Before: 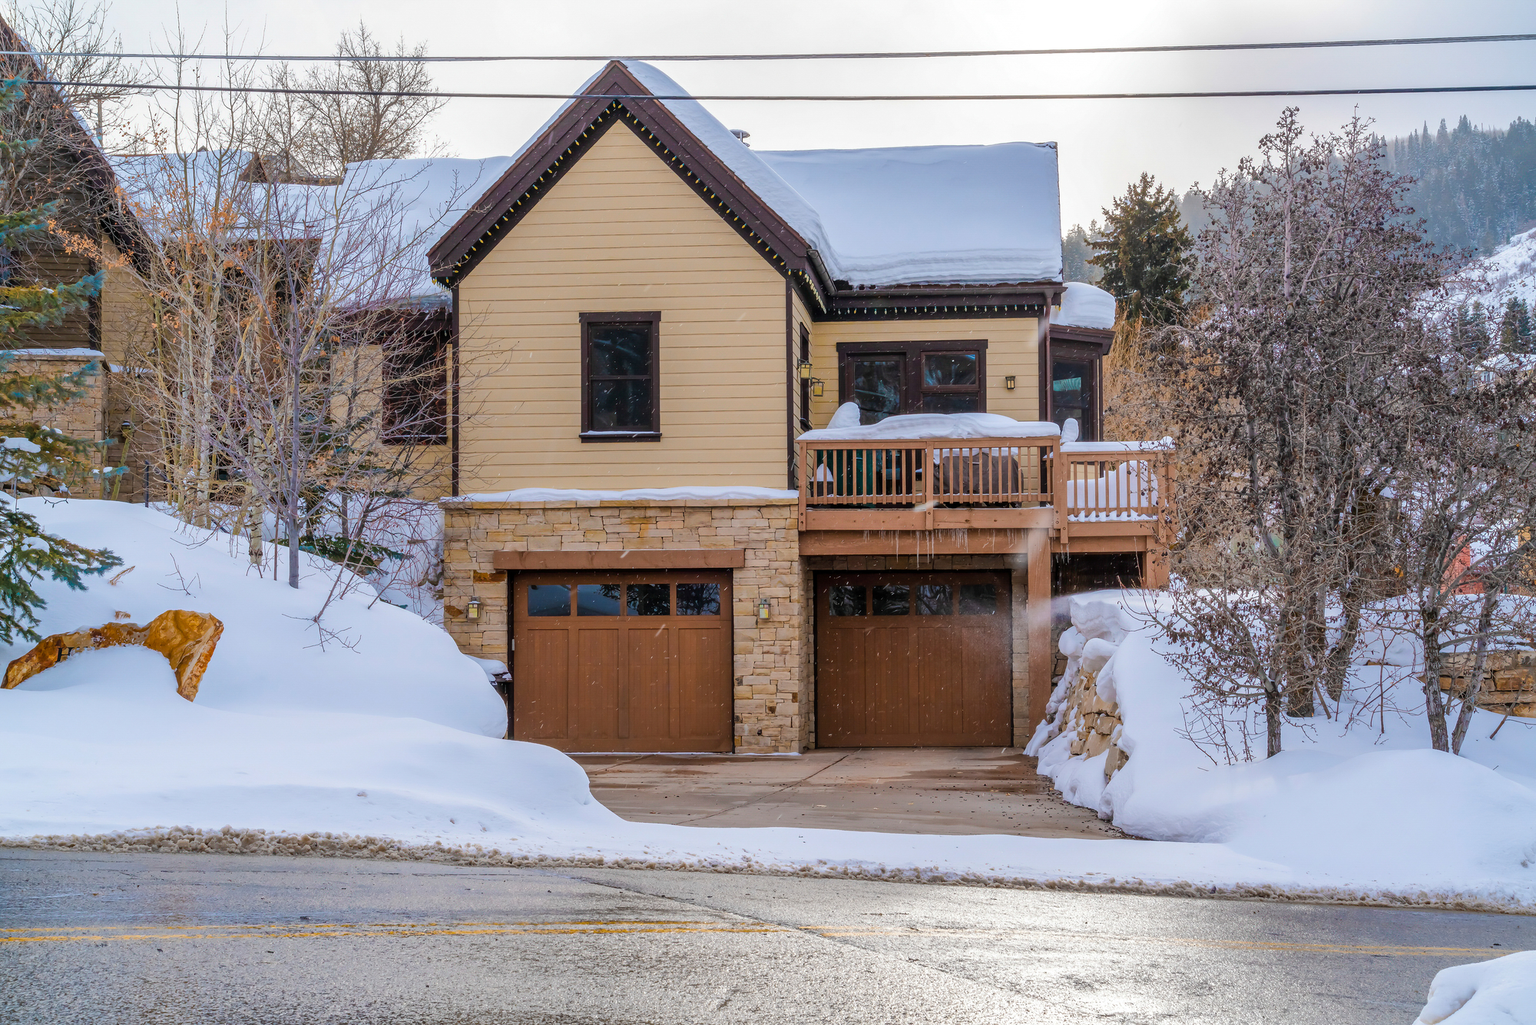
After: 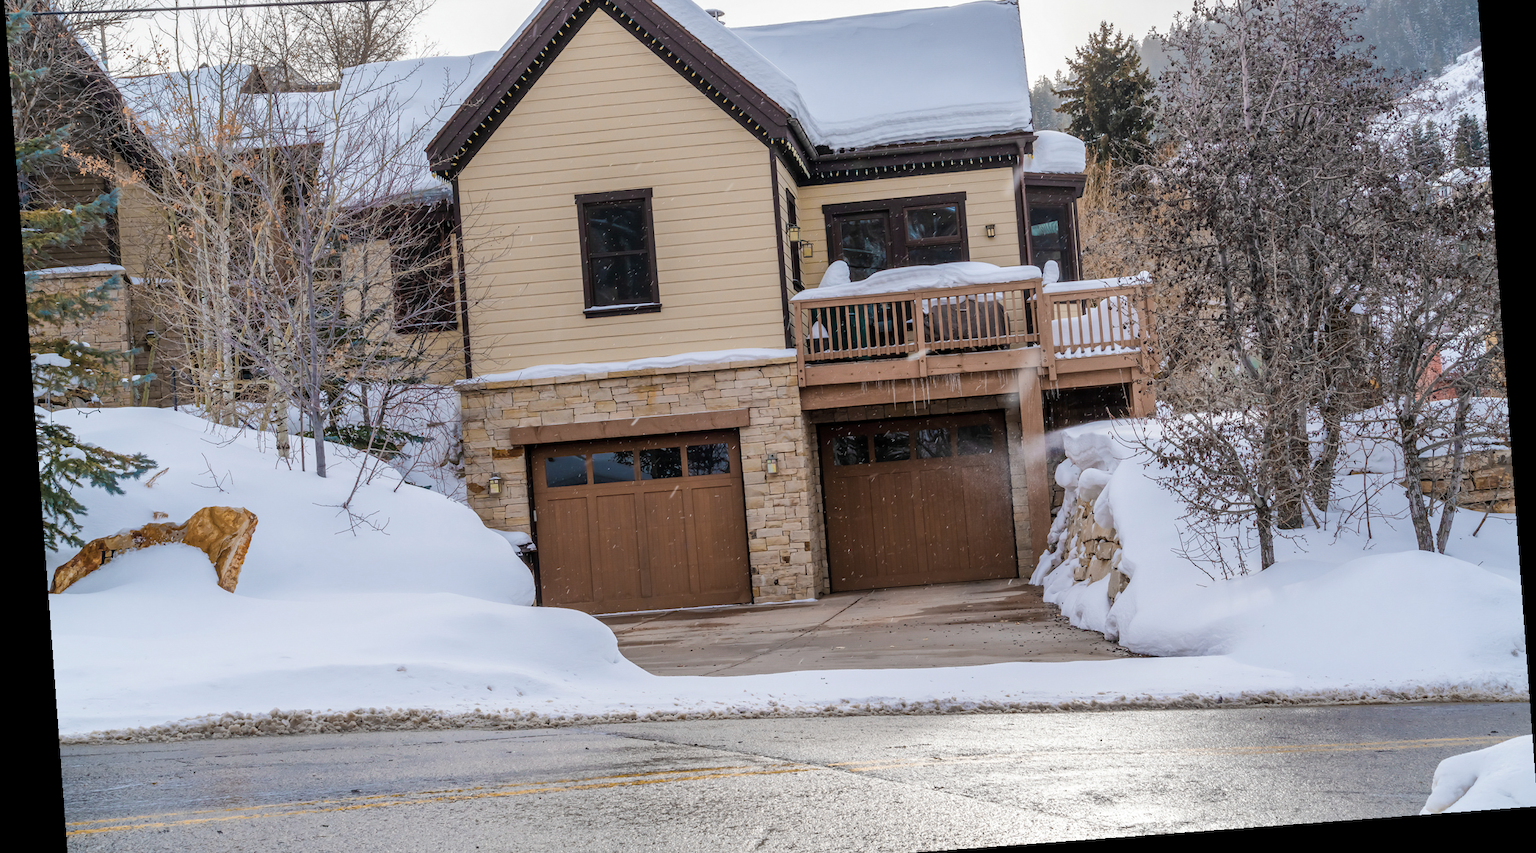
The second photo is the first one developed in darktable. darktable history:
crop and rotate: top 15.774%, bottom 5.506%
contrast brightness saturation: contrast 0.1, saturation -0.3
rotate and perspective: rotation -4.25°, automatic cropping off
